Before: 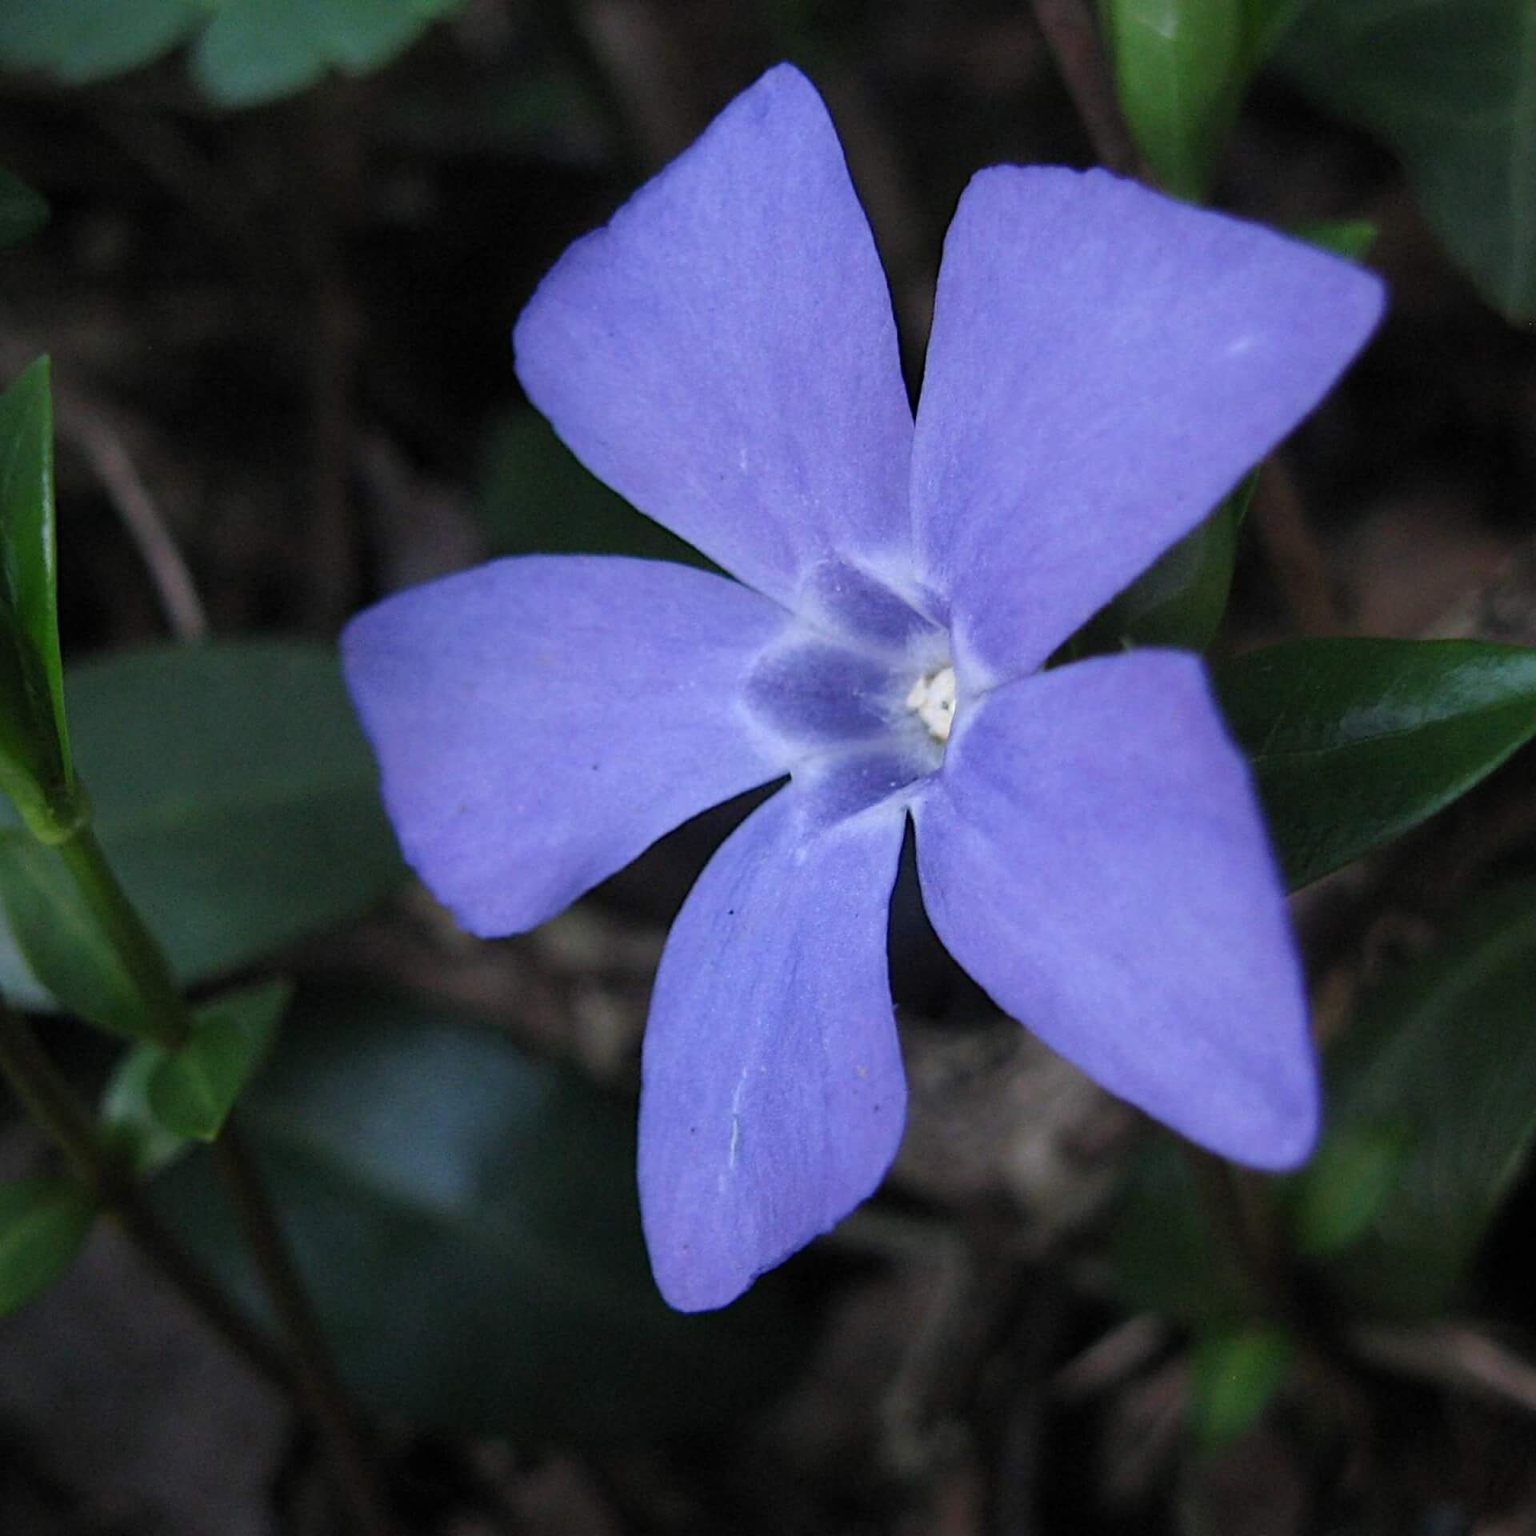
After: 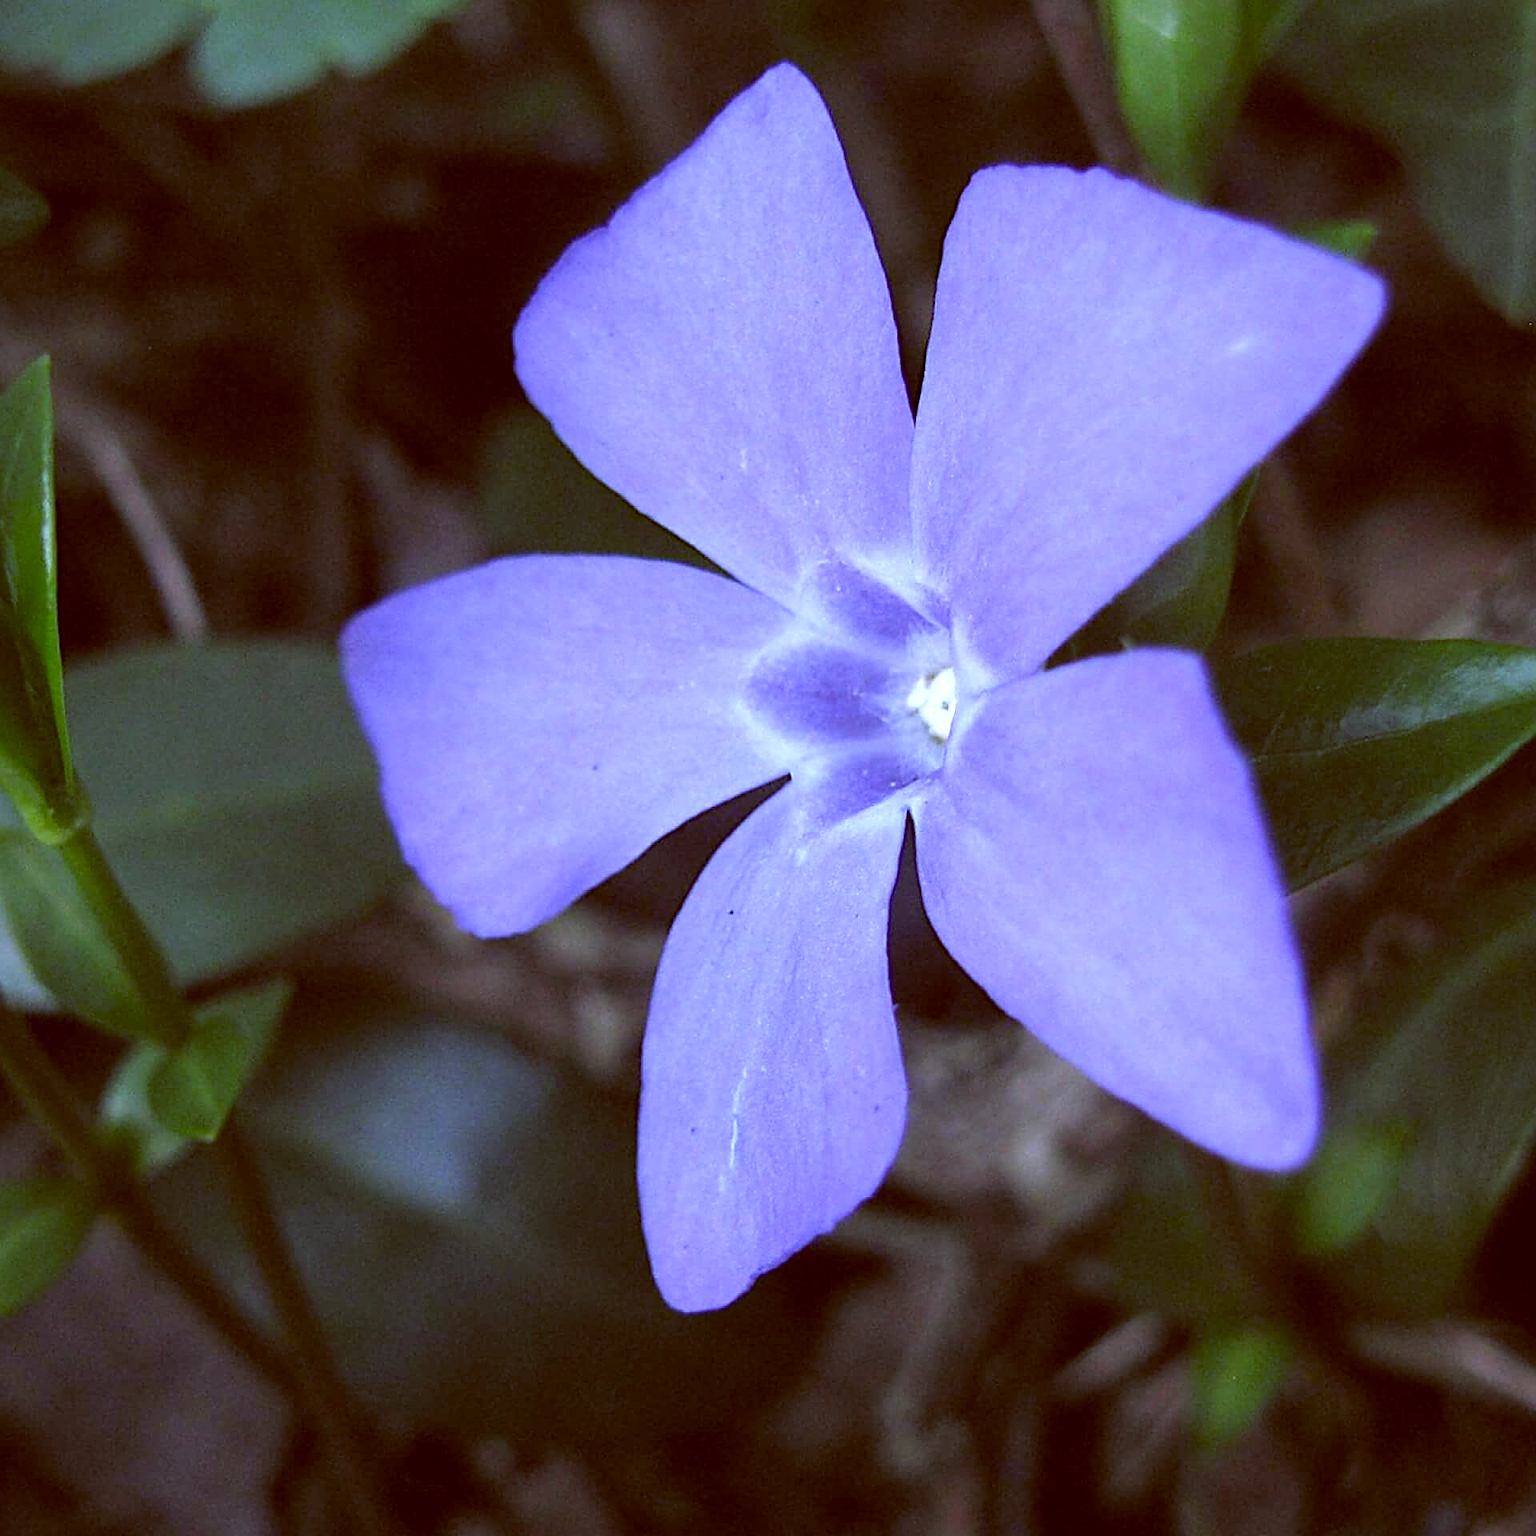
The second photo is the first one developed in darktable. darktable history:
color balance: lift [1.001, 1.007, 1, 0.993], gamma [1.023, 1.026, 1.01, 0.974], gain [0.964, 1.059, 1.073, 0.927]
white balance: red 0.871, blue 1.249
exposure: exposure 0.785 EV, compensate highlight preservation false
sharpen: on, module defaults
